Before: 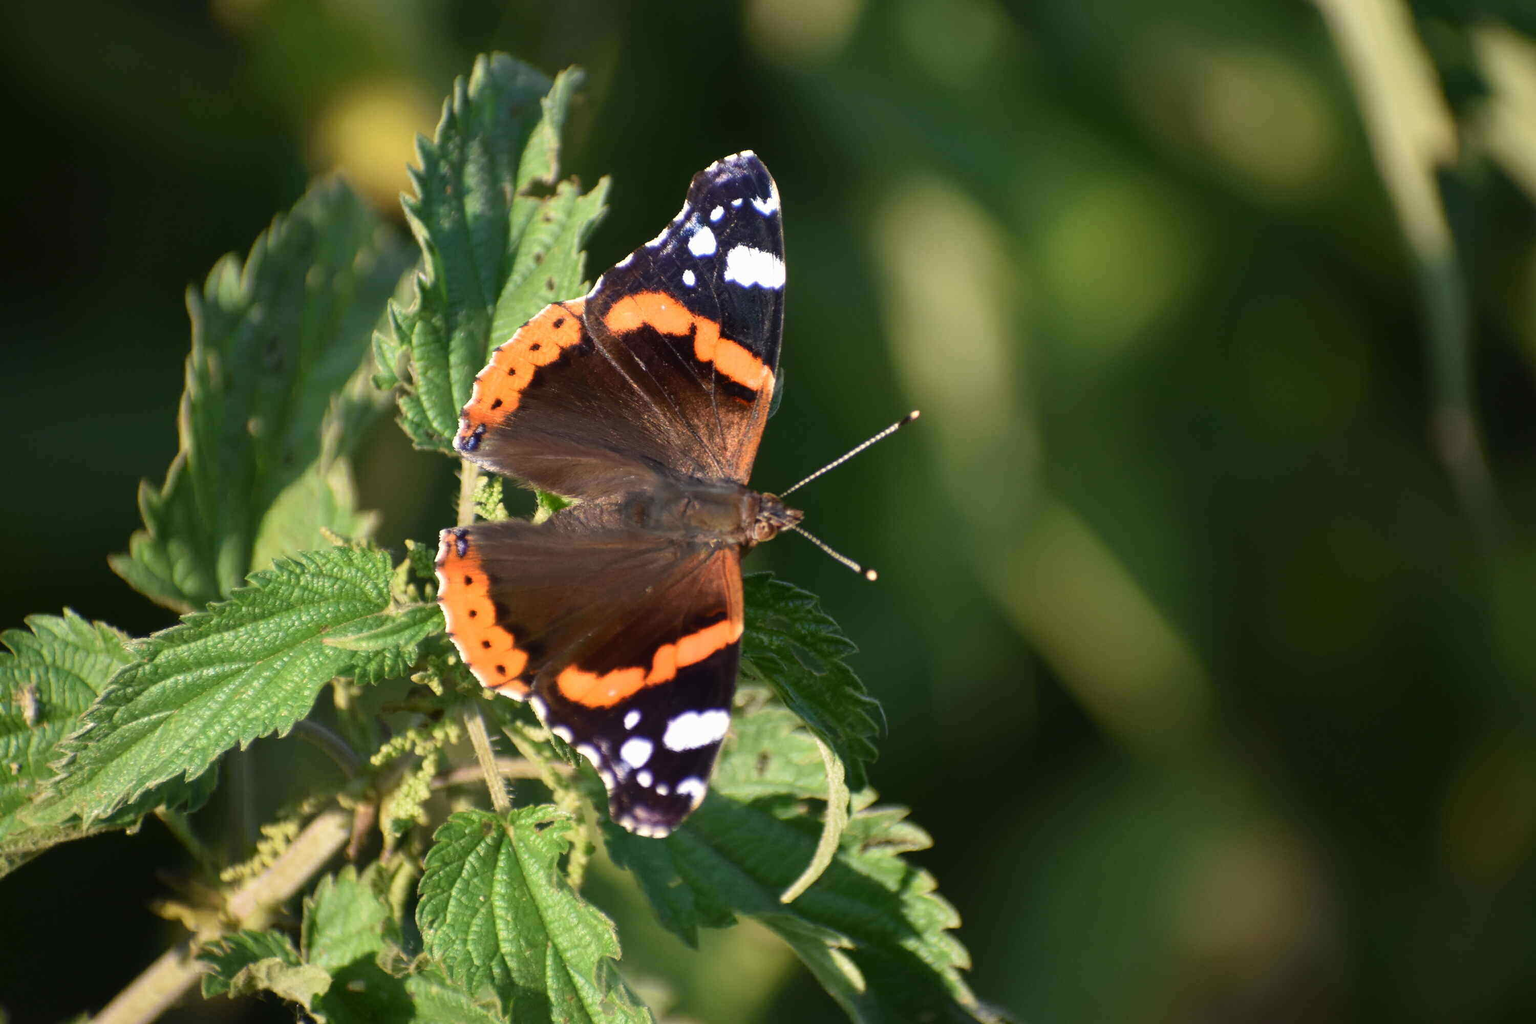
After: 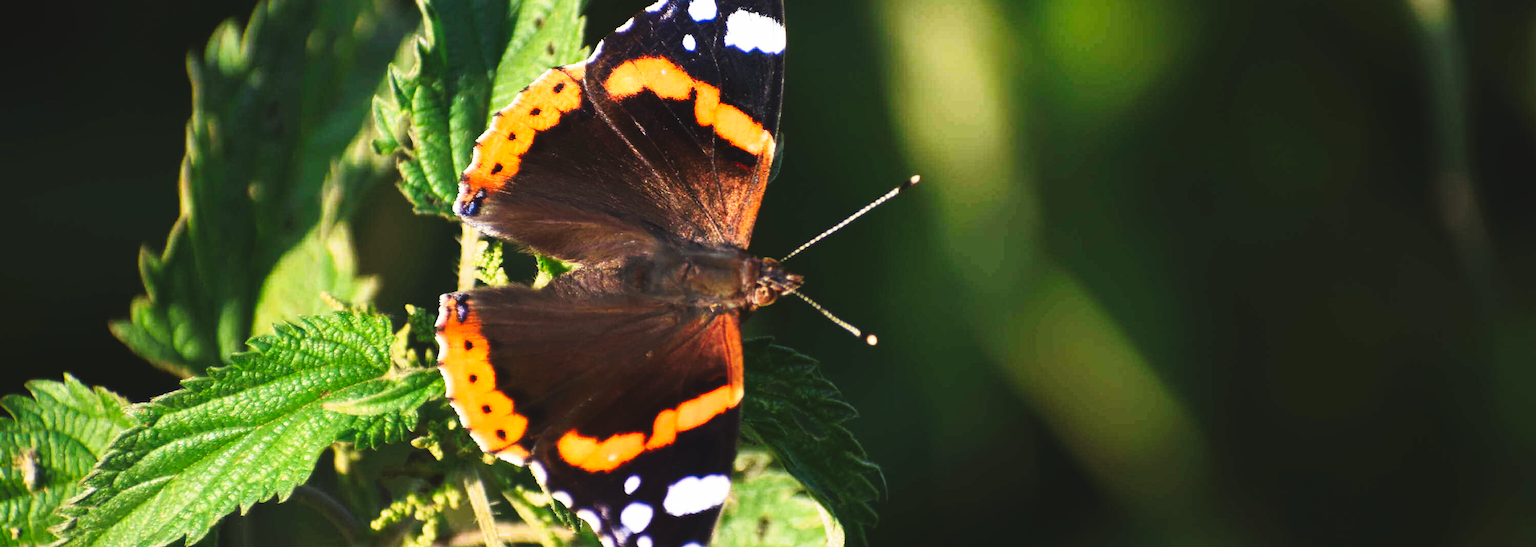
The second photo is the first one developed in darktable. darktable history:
tone curve: curves: ch0 [(0, 0) (0.003, 0.06) (0.011, 0.059) (0.025, 0.065) (0.044, 0.076) (0.069, 0.088) (0.1, 0.102) (0.136, 0.116) (0.177, 0.137) (0.224, 0.169) (0.277, 0.214) (0.335, 0.271) (0.399, 0.356) (0.468, 0.459) (0.543, 0.579) (0.623, 0.705) (0.709, 0.823) (0.801, 0.918) (0.898, 0.963) (1, 1)], preserve colors none
crop and rotate: top 23.043%, bottom 23.437%
